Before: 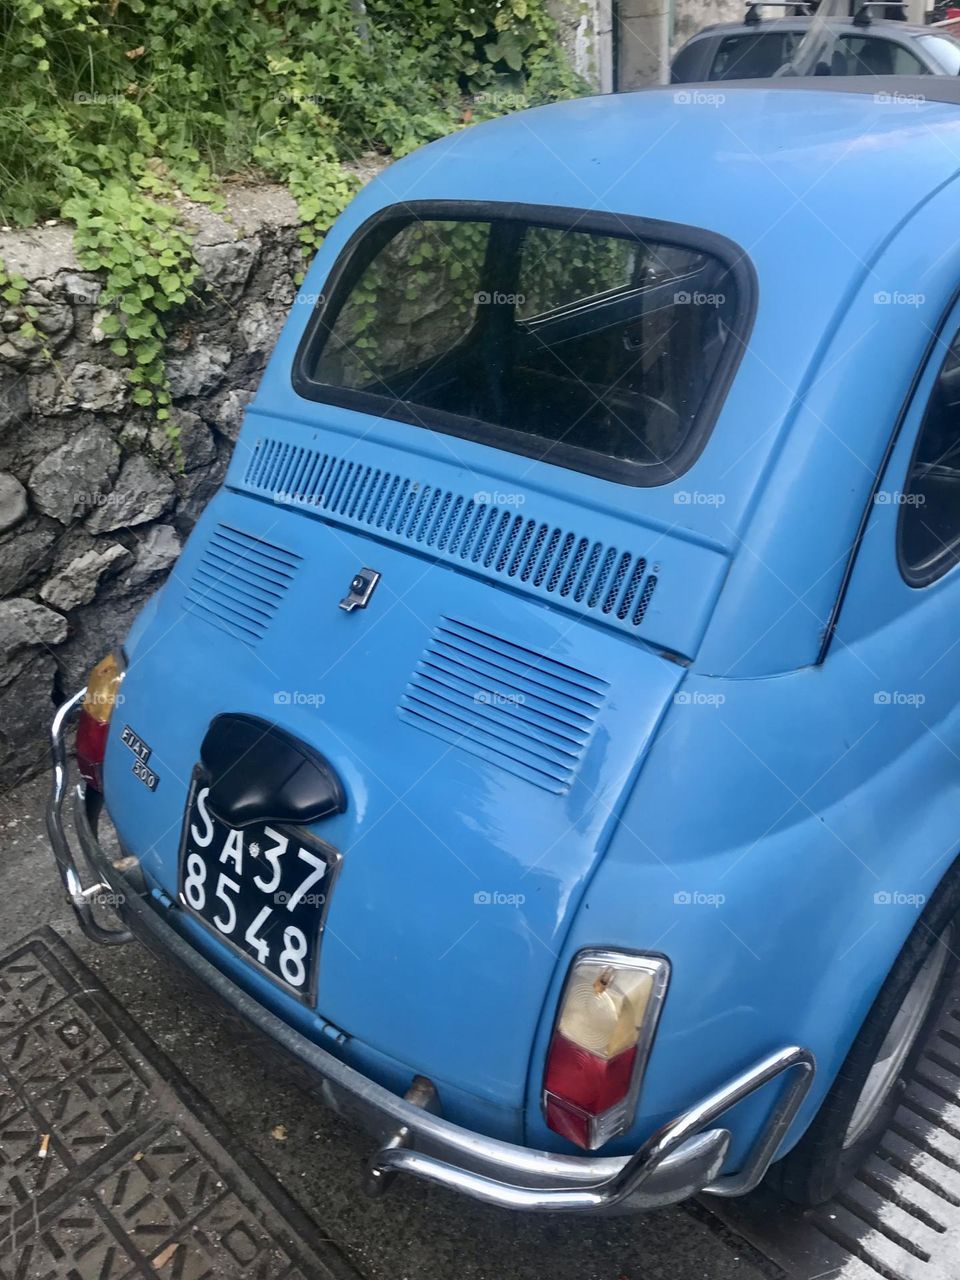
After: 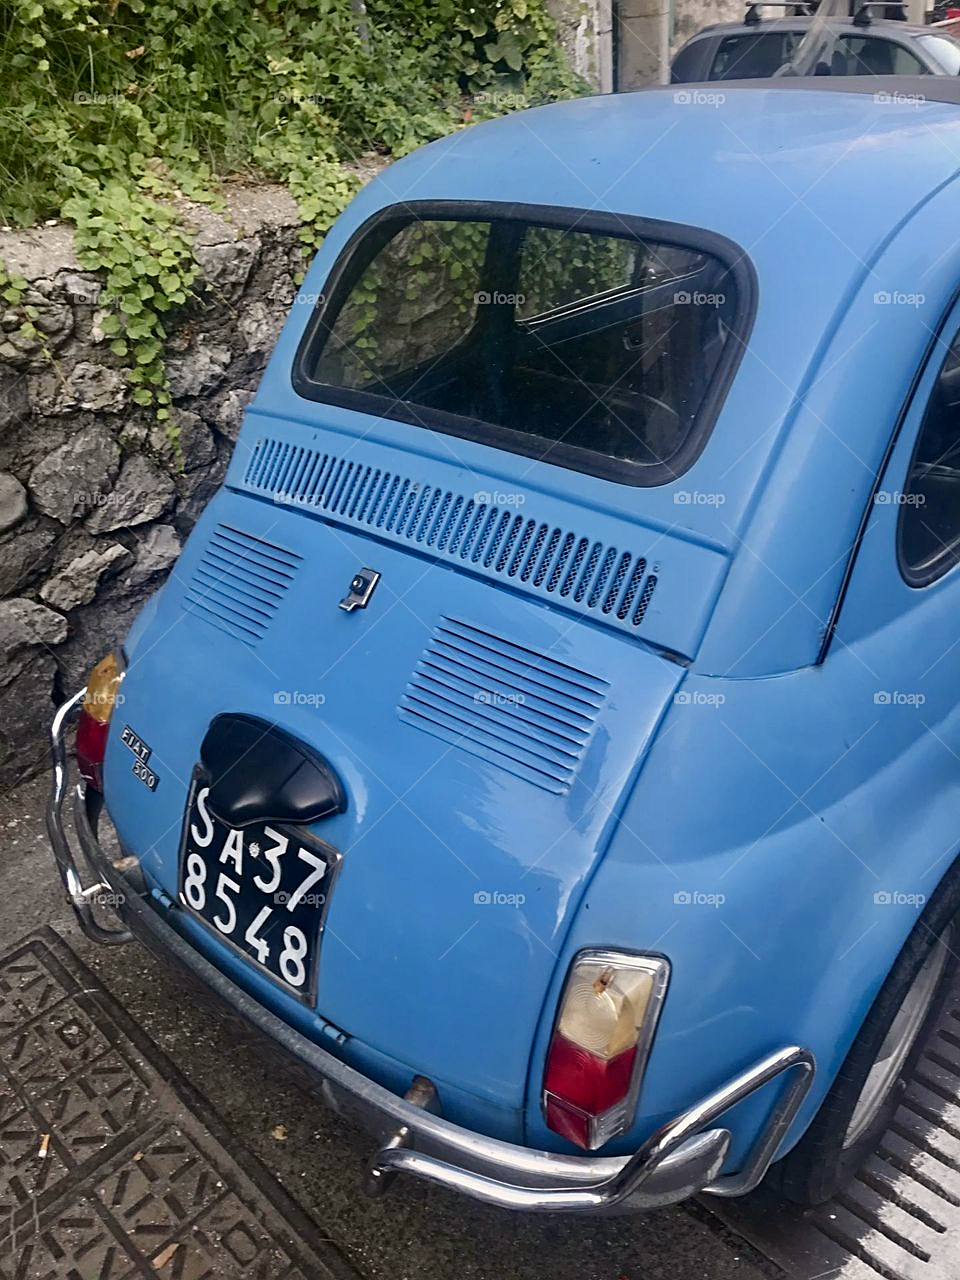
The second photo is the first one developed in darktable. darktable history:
base curve: preserve colors none
color balance rgb: power › luminance -3.888%, power › chroma 0.551%, power › hue 41.56°, highlights gain › chroma 1.584%, highlights gain › hue 57°, perceptual saturation grading › global saturation 14.285%, perceptual saturation grading › highlights -25.437%, perceptual saturation grading › shadows 29.309%, perceptual brilliance grading › global brilliance 1.418%, perceptual brilliance grading › highlights -3.839%
sharpen: on, module defaults
contrast brightness saturation: saturation -0.055
